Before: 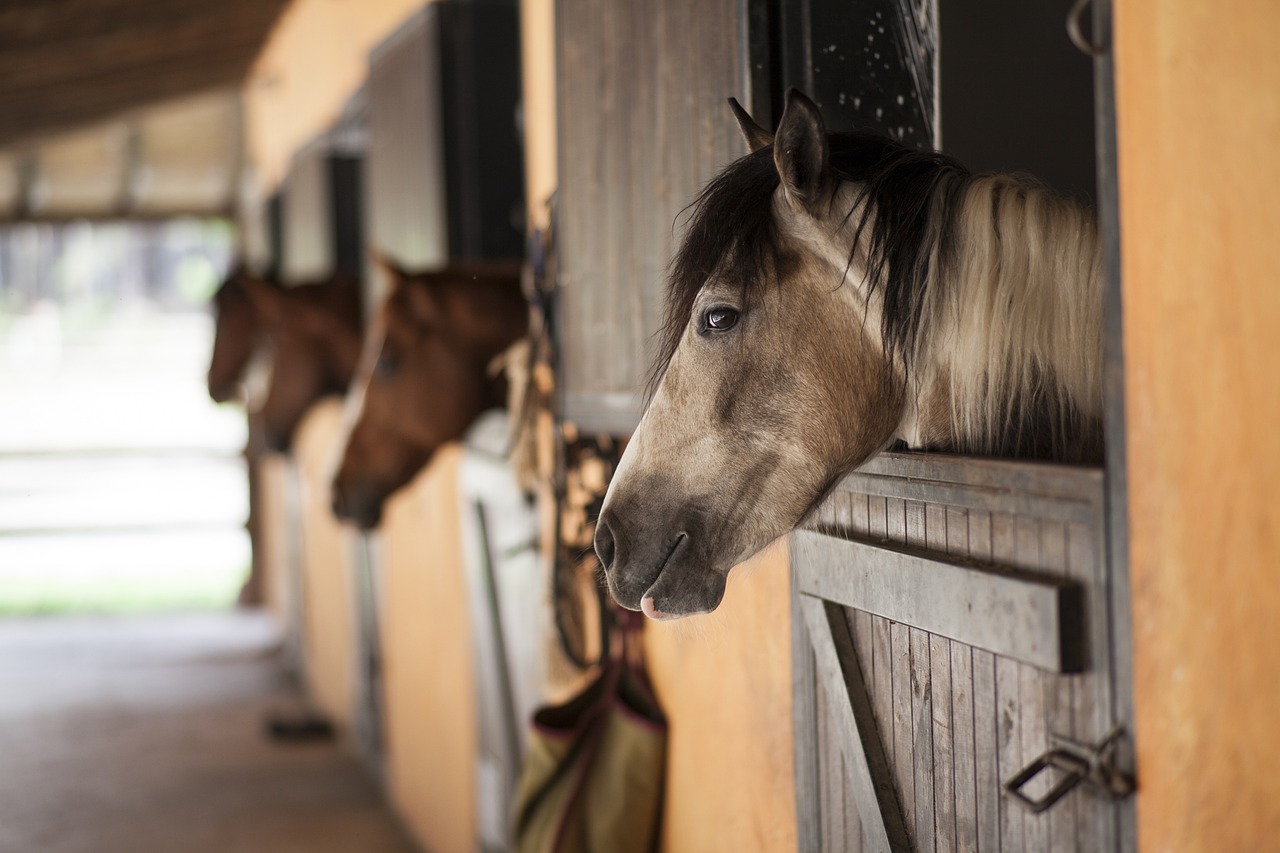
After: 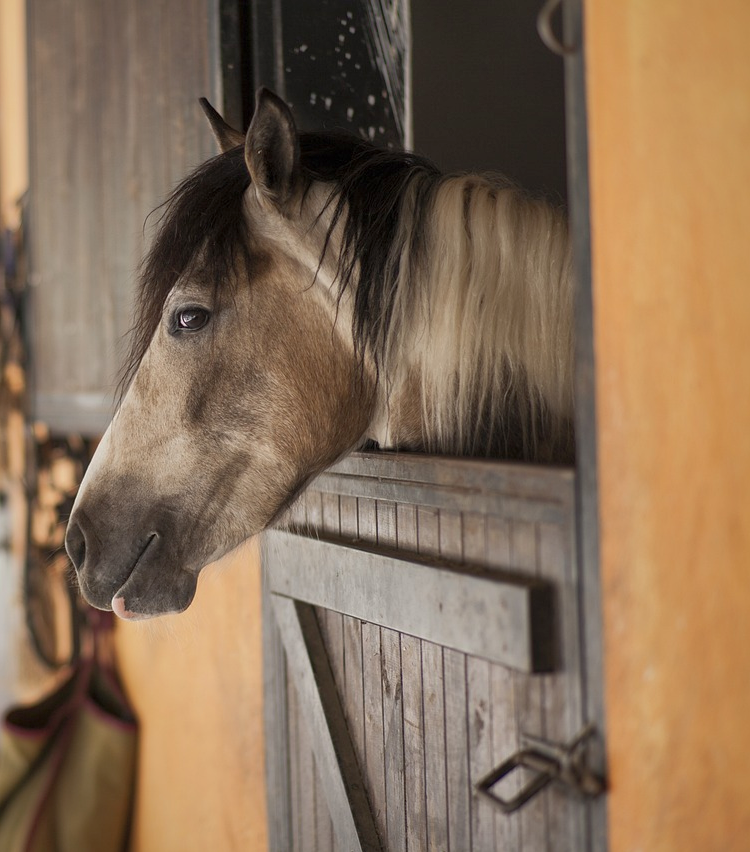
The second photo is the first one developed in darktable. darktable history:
crop: left 41.402%
shadows and highlights: on, module defaults
